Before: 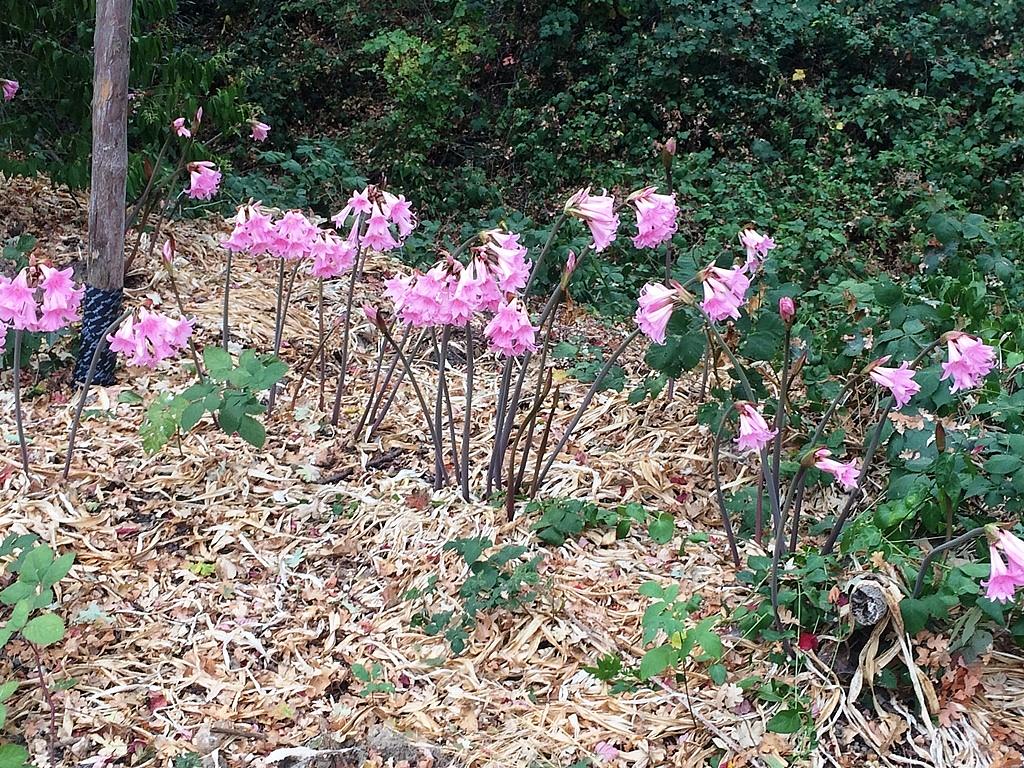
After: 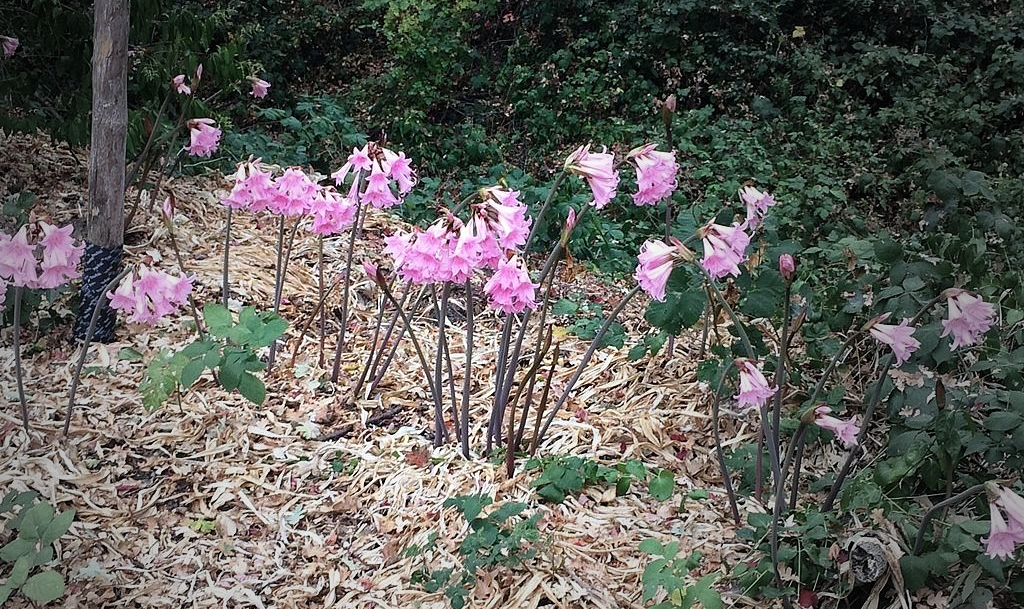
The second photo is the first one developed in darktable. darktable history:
crop and rotate: top 5.667%, bottom 14.937%
vignetting: fall-off start 33.76%, fall-off radius 64.94%, brightness -0.575, center (-0.12, -0.002), width/height ratio 0.959
